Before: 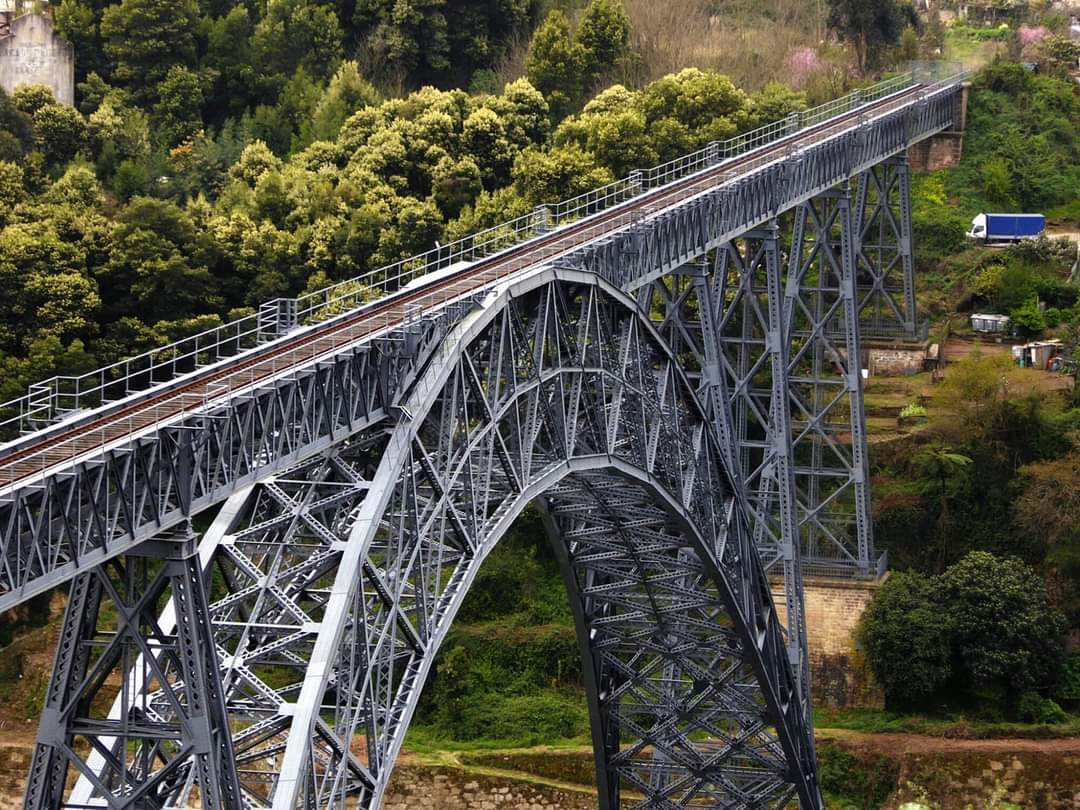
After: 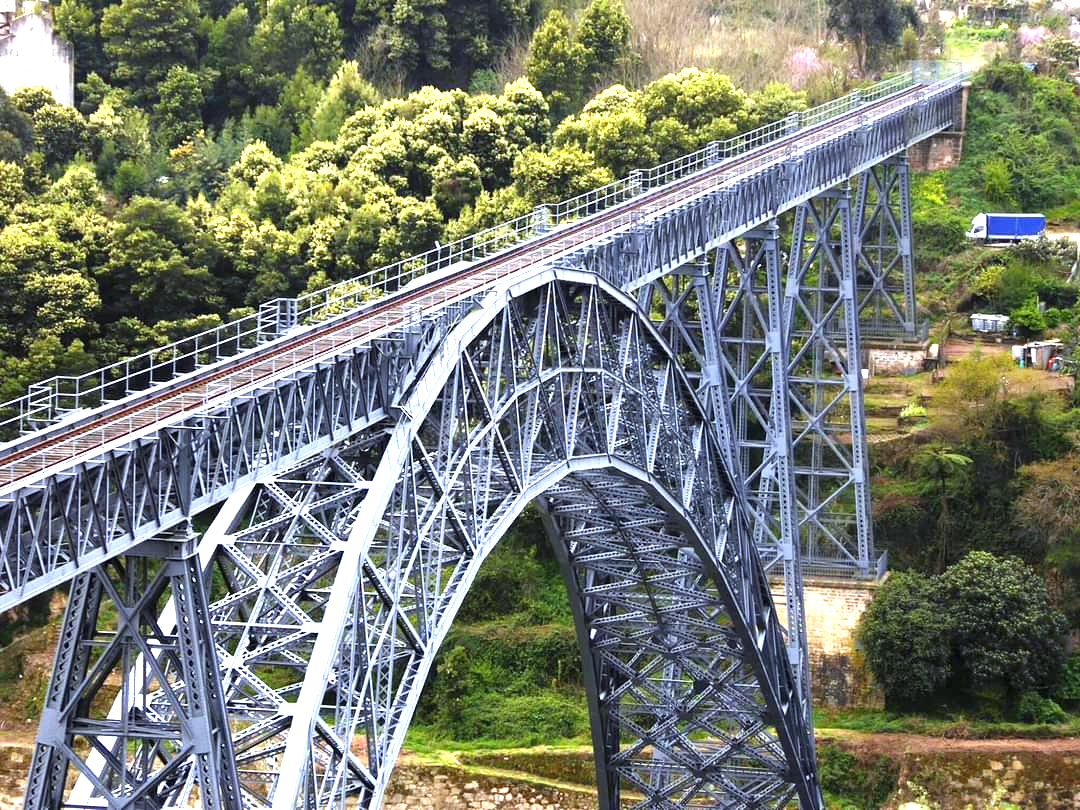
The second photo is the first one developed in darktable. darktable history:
exposure: black level correction 0, exposure 1.45 EV, compensate exposure bias true, compensate highlight preservation false
tone equalizer: on, module defaults
white balance: red 0.931, blue 1.11
